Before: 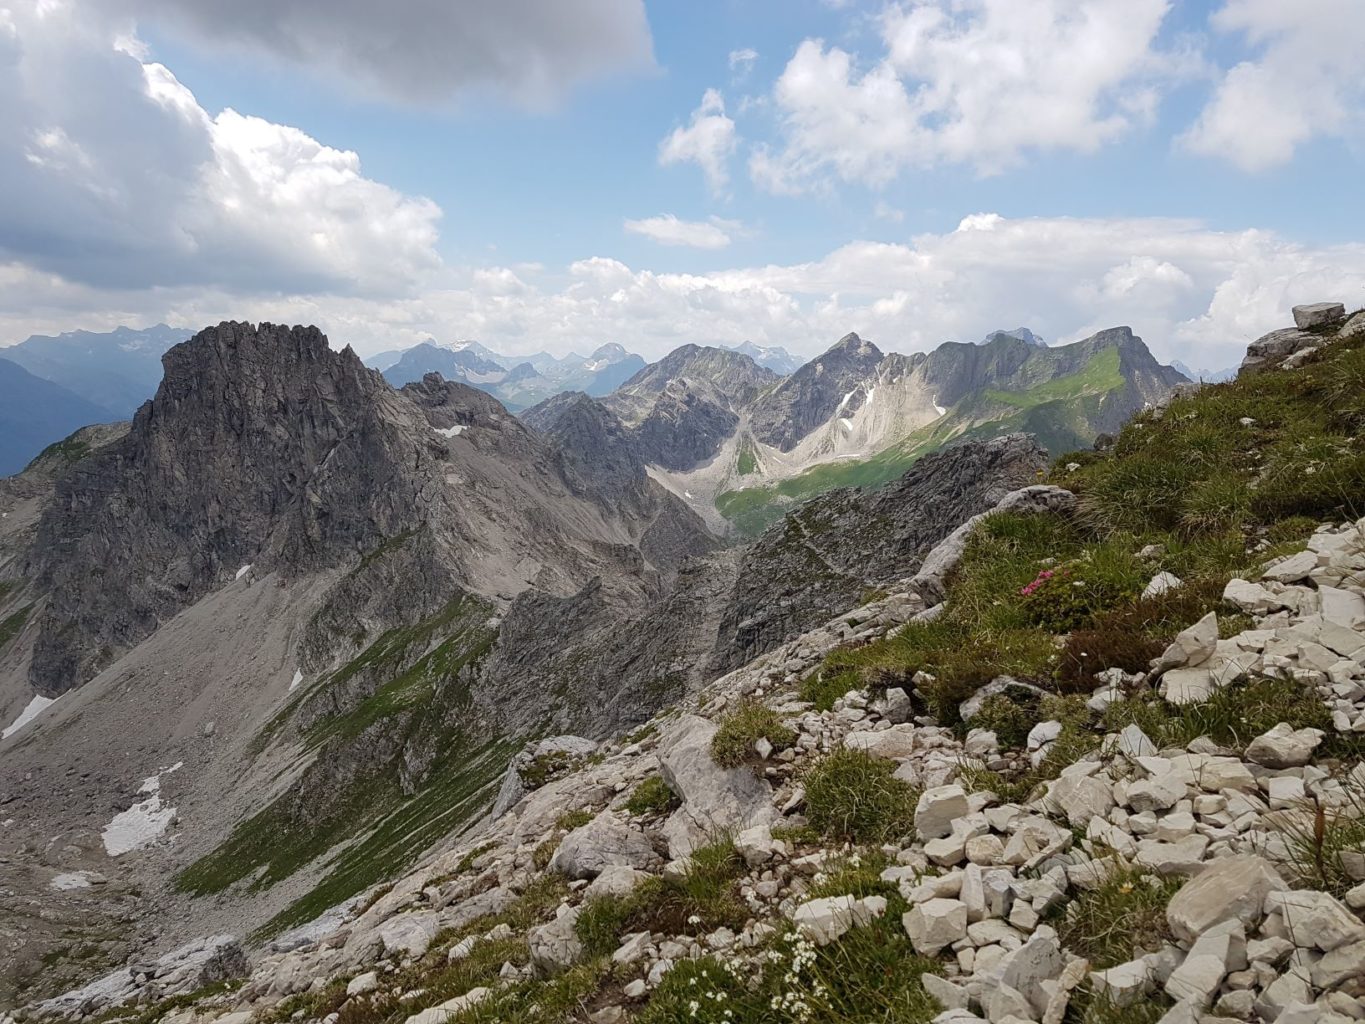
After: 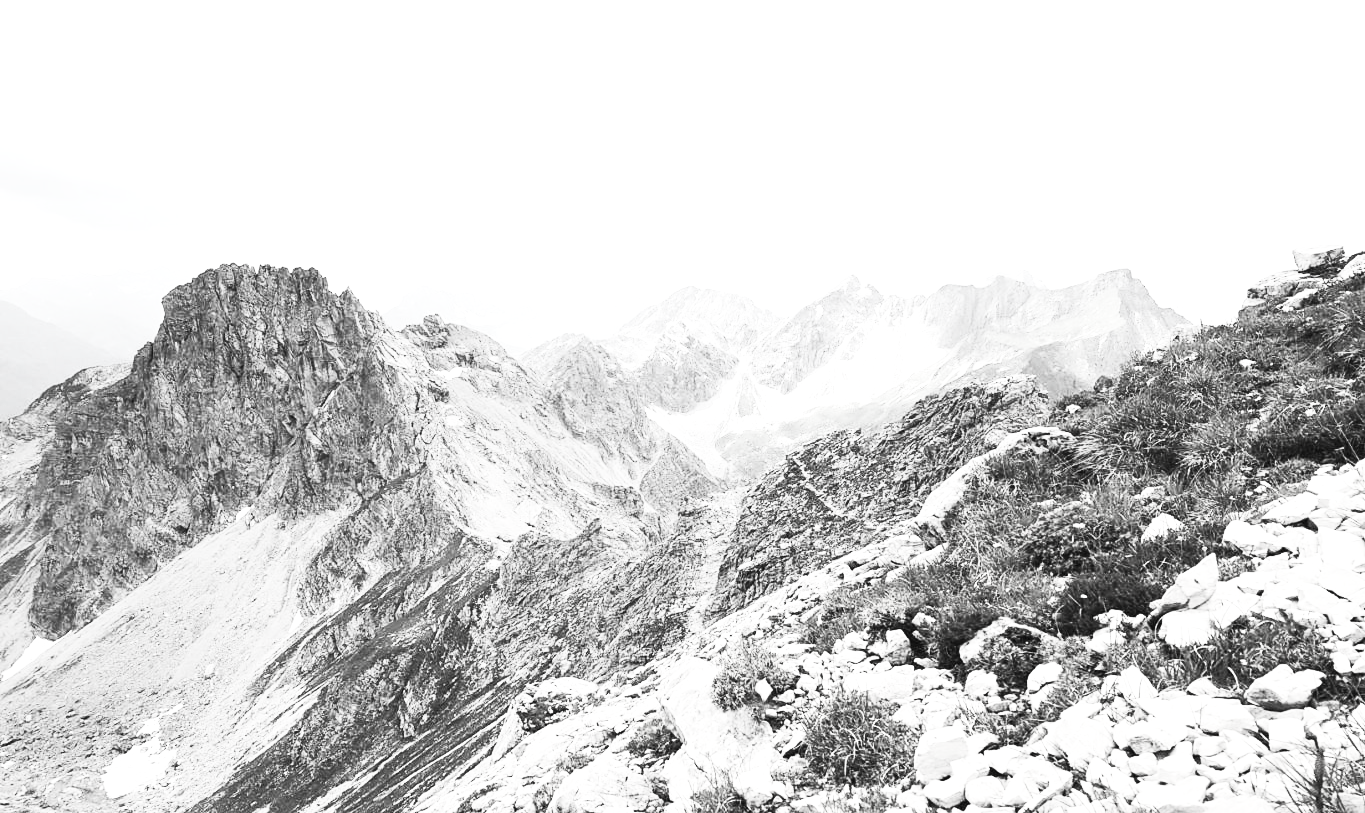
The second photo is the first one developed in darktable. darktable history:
tone equalizer: -8 EV -0.395 EV, -7 EV -0.384 EV, -6 EV -0.318 EV, -5 EV -0.237 EV, -3 EV 0.232 EV, -2 EV 0.307 EV, -1 EV 0.409 EV, +0 EV 0.436 EV
crop and rotate: top 5.665%, bottom 14.913%
contrast brightness saturation: contrast 0.532, brightness 0.453, saturation -0.984
exposure: black level correction 0, exposure 1.095 EV, compensate exposure bias true, compensate highlight preservation false
